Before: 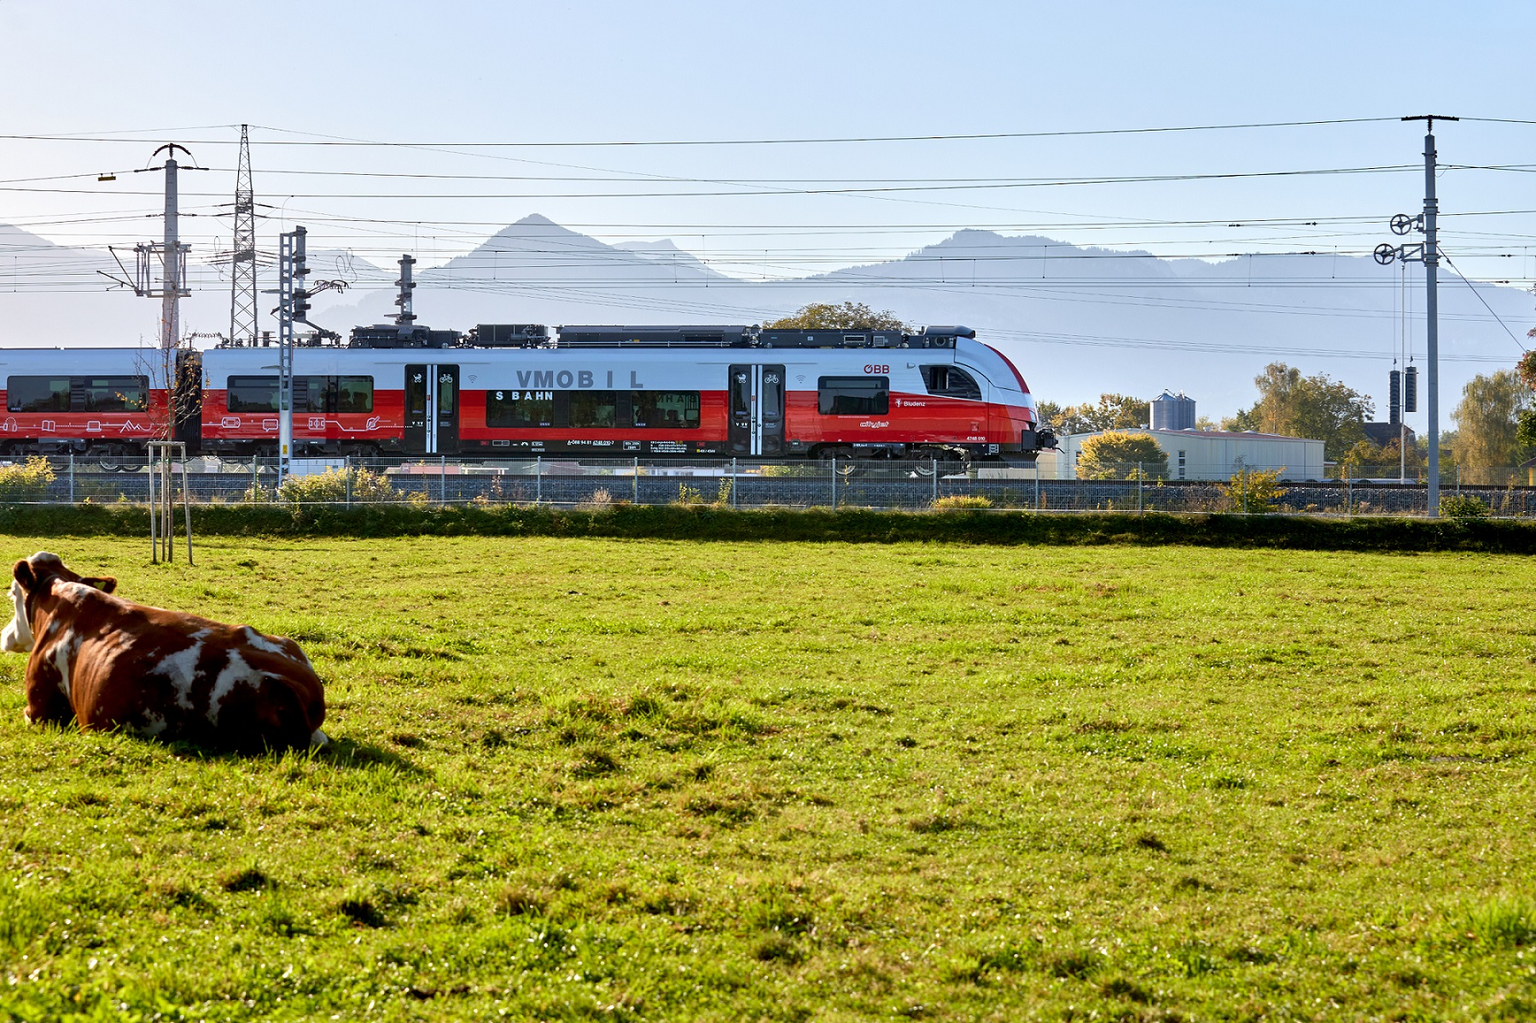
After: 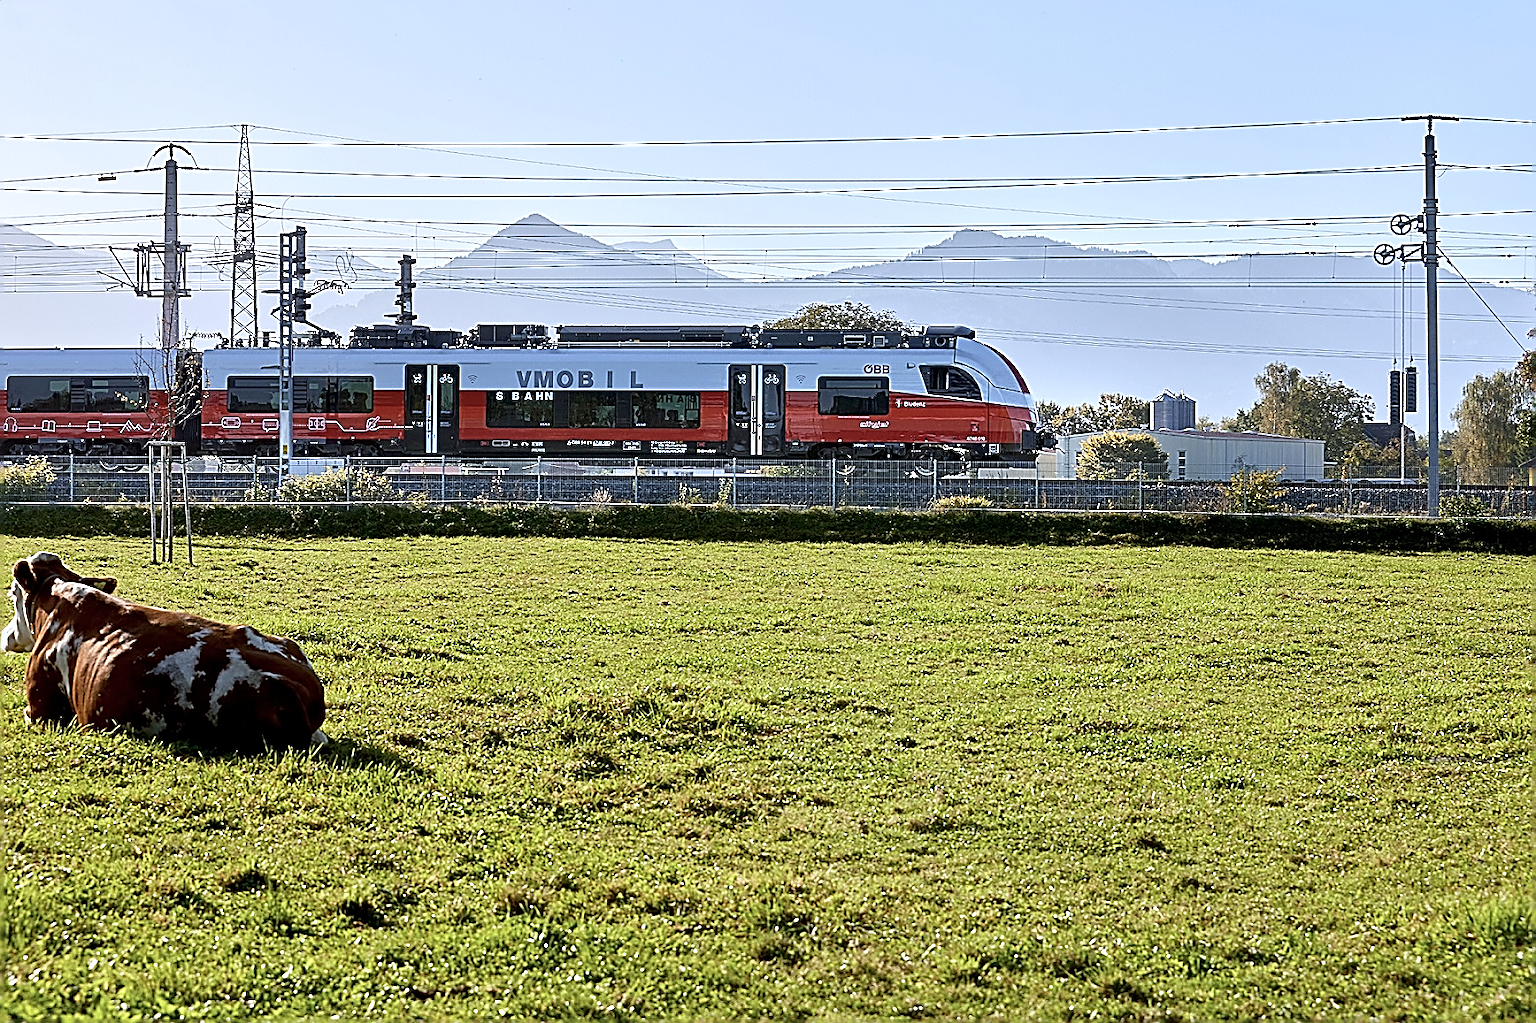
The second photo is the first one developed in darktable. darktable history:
contrast brightness saturation: contrast 0.06, brightness -0.01, saturation -0.23
white balance: red 0.954, blue 1.079
sharpen: amount 2
